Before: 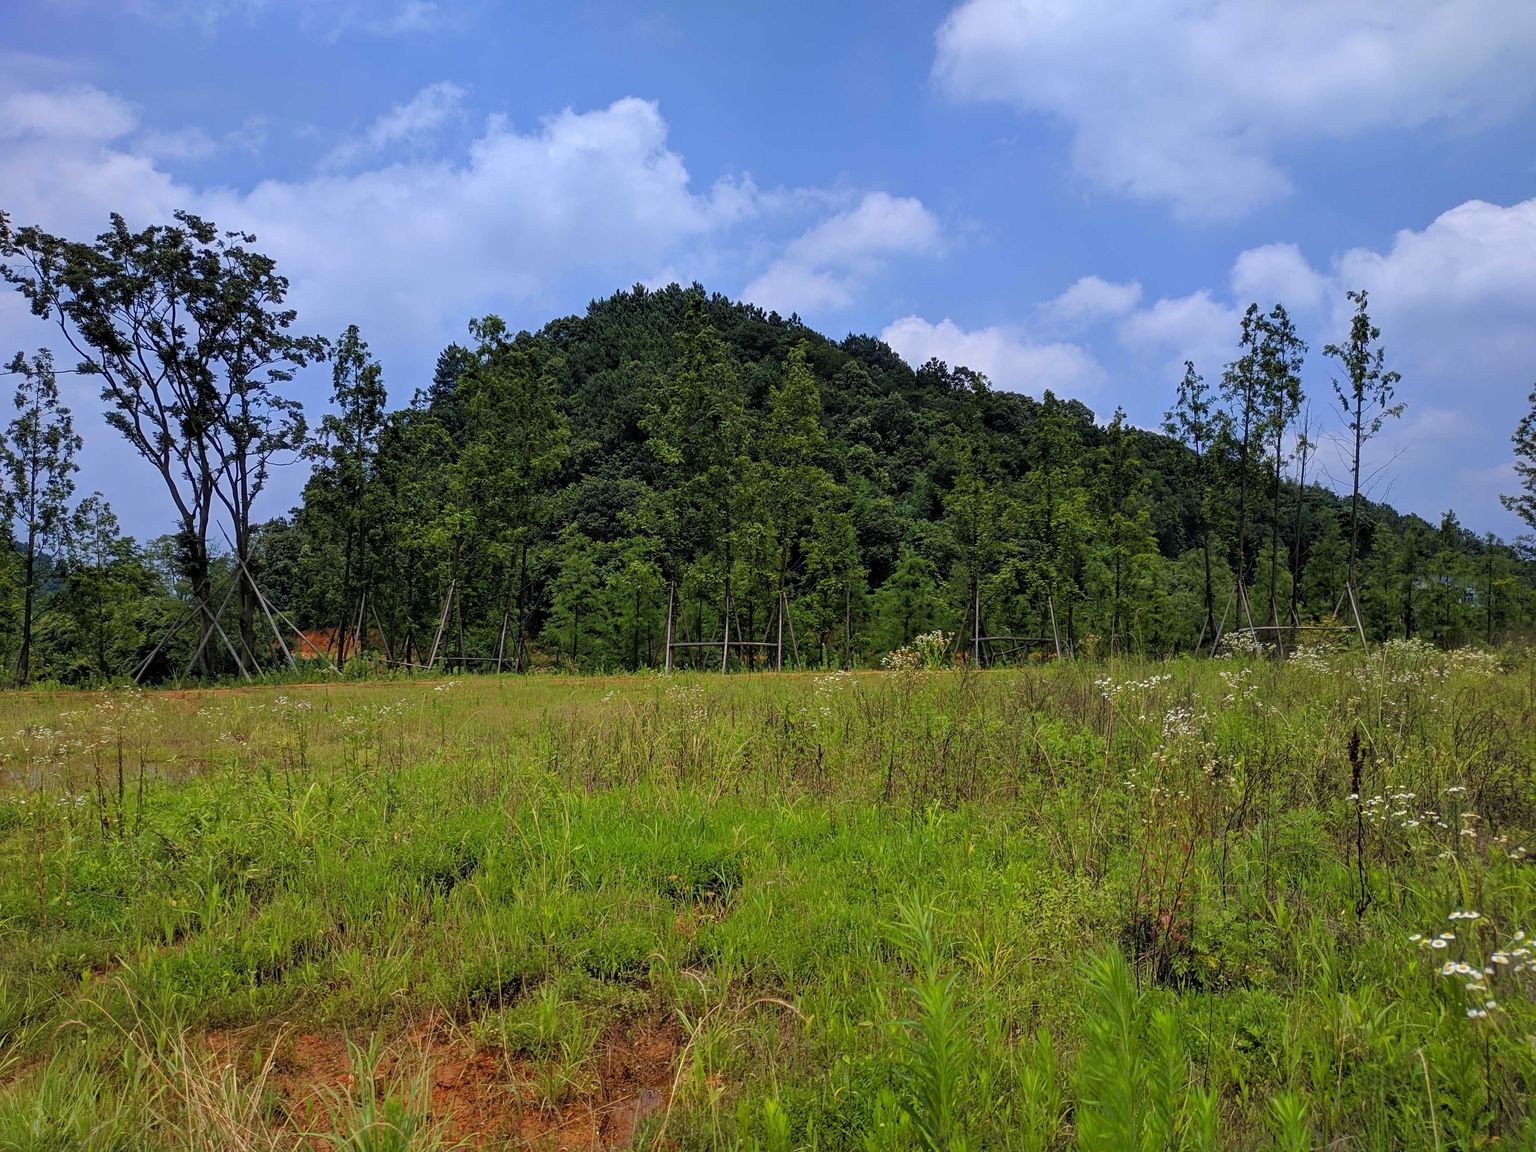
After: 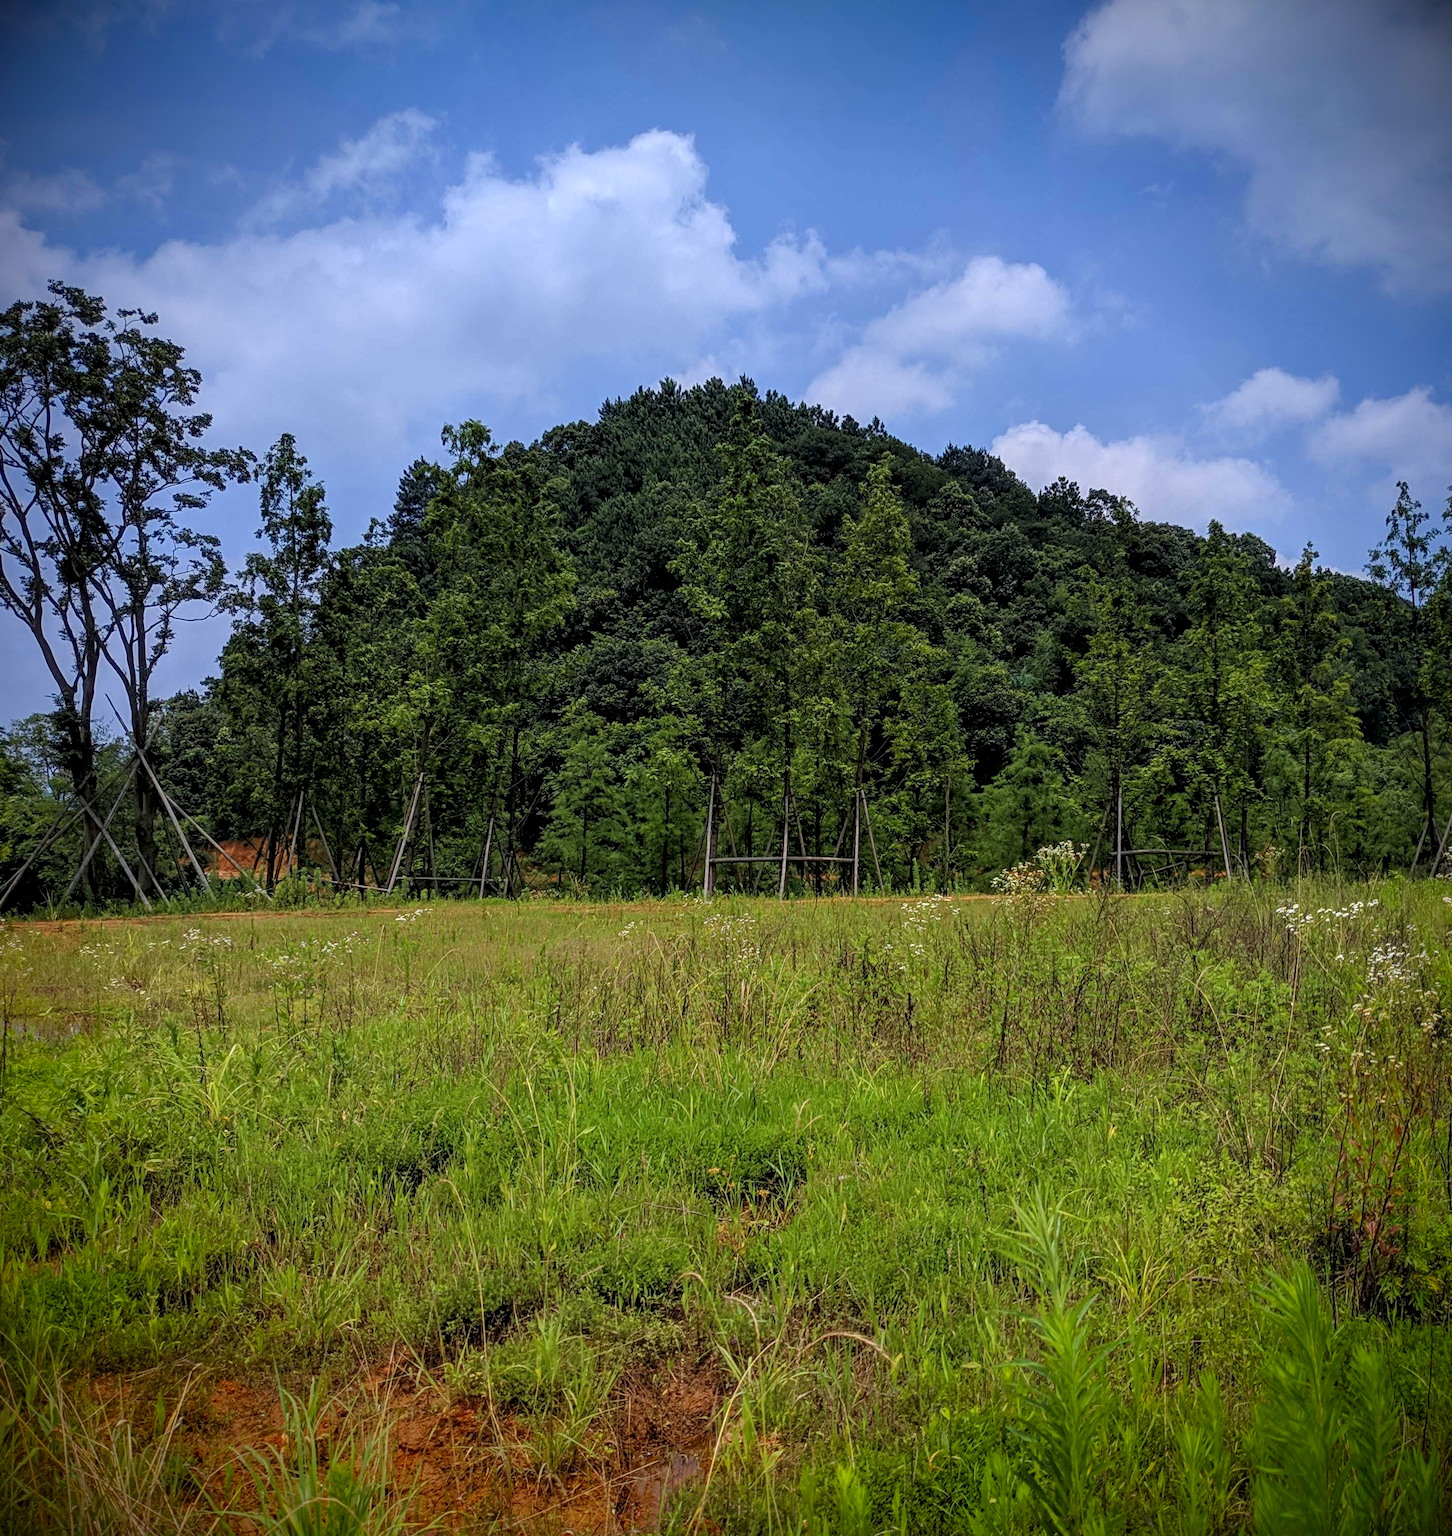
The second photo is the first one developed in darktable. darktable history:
crop and rotate: left 8.997%, right 20.114%
local contrast: detail 130%
vignetting: fall-off radius 60.81%, brightness -0.989, saturation 0.492
